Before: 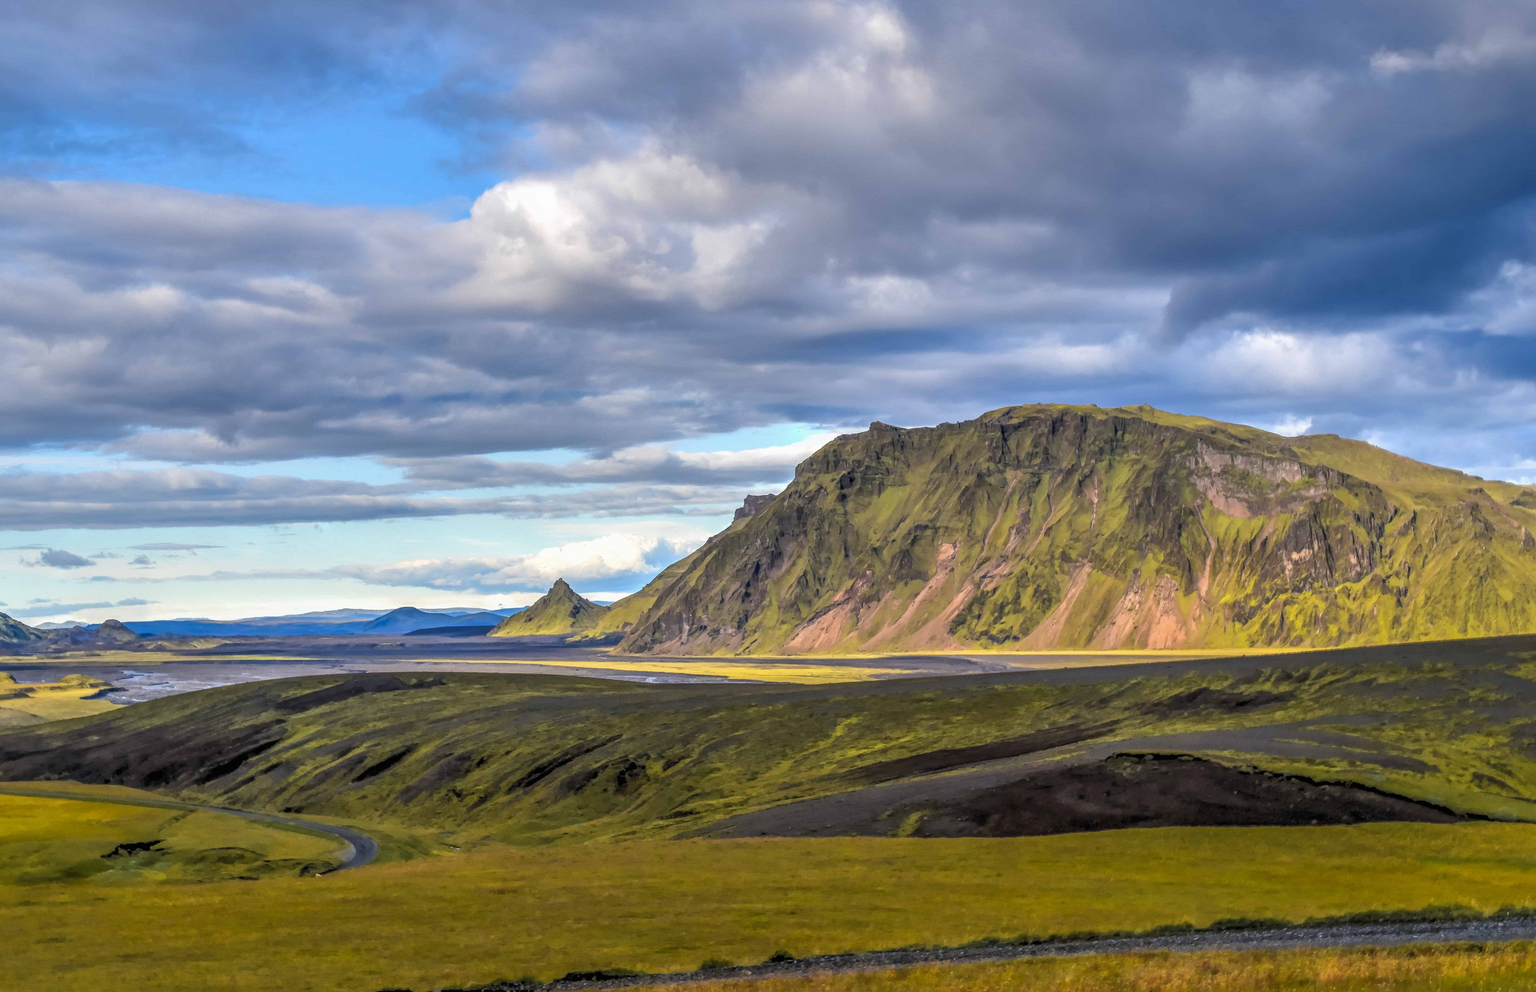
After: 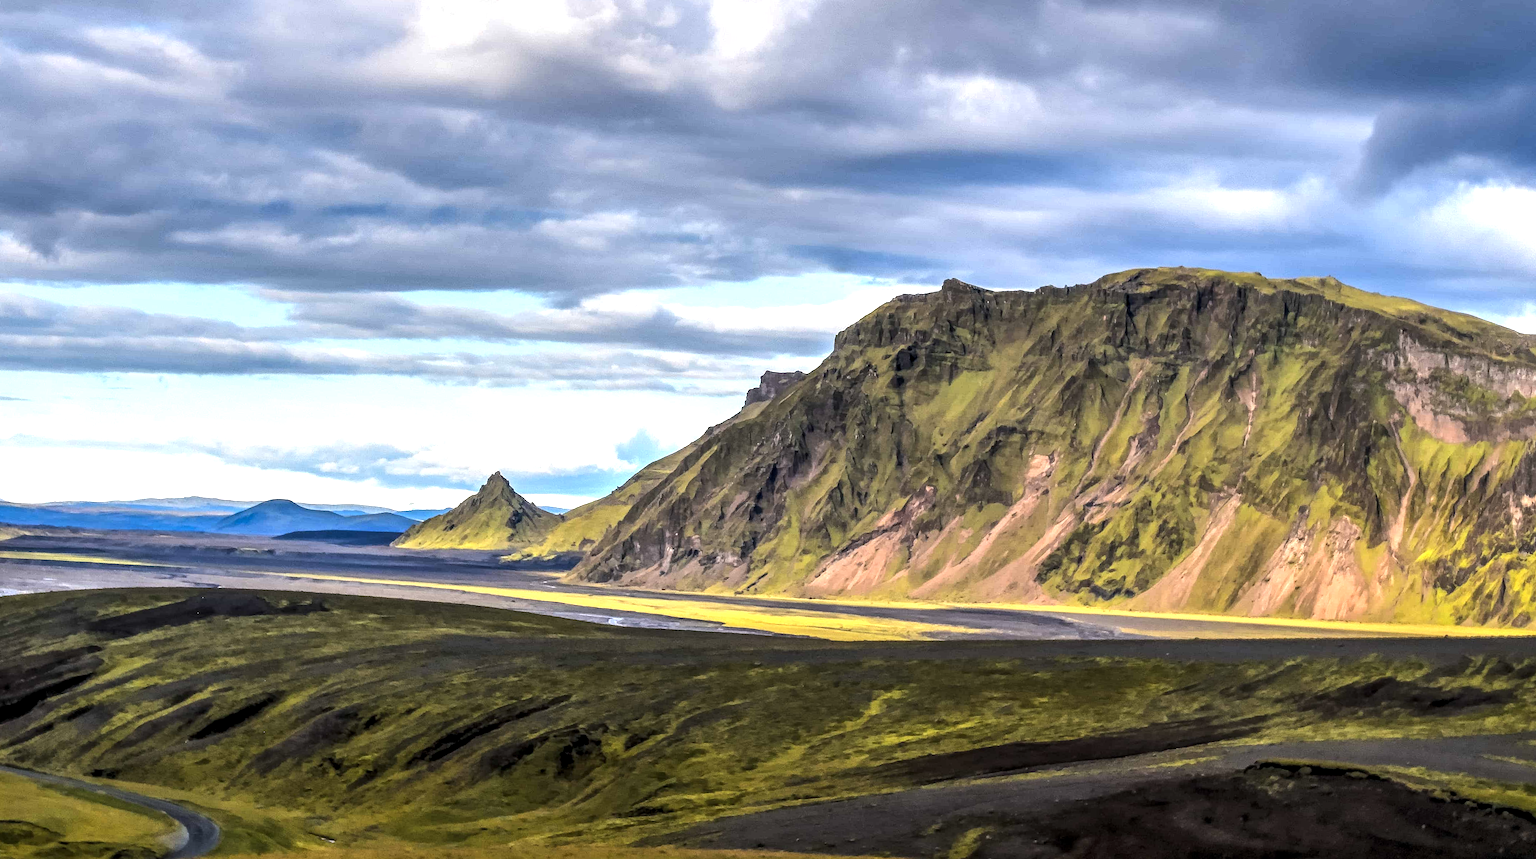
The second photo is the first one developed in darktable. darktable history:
tone equalizer: -8 EV -0.75 EV, -7 EV -0.7 EV, -6 EV -0.6 EV, -5 EV -0.4 EV, -3 EV 0.4 EV, -2 EV 0.6 EV, -1 EV 0.7 EV, +0 EV 0.75 EV, edges refinement/feathering 500, mask exposure compensation -1.57 EV, preserve details no
exposure: exposure -0.01 EV, compensate highlight preservation false
crop and rotate: angle -3.37°, left 9.79%, top 20.73%, right 12.42%, bottom 11.82%
local contrast: highlights 100%, shadows 100%, detail 120%, midtone range 0.2
